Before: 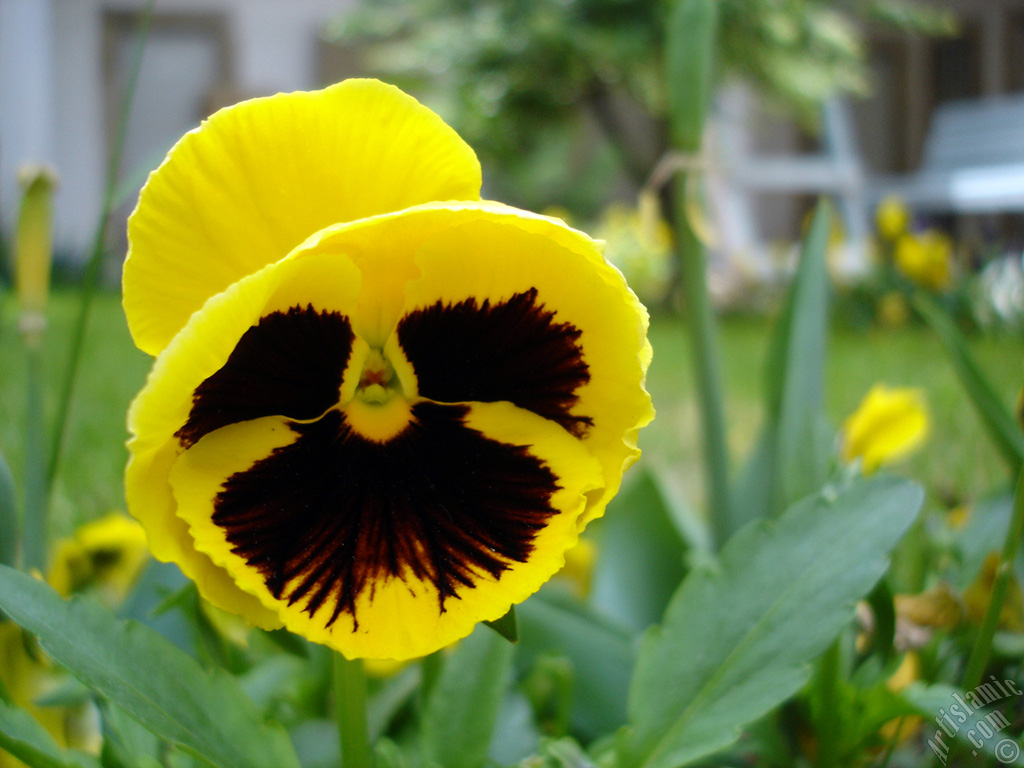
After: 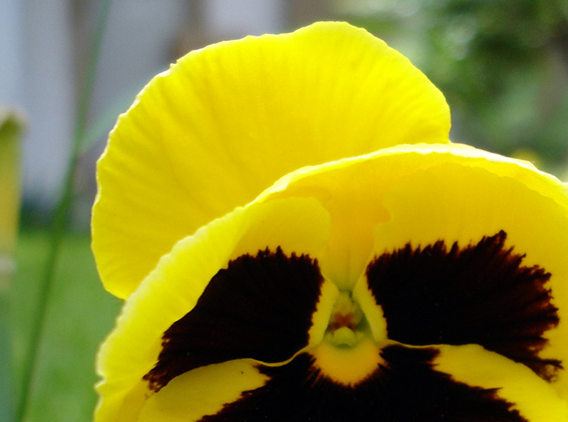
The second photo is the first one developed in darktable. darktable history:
shadows and highlights: radius 264.5, soften with gaussian
crop and rotate: left 3.069%, top 7.534%, right 41.407%, bottom 37.446%
